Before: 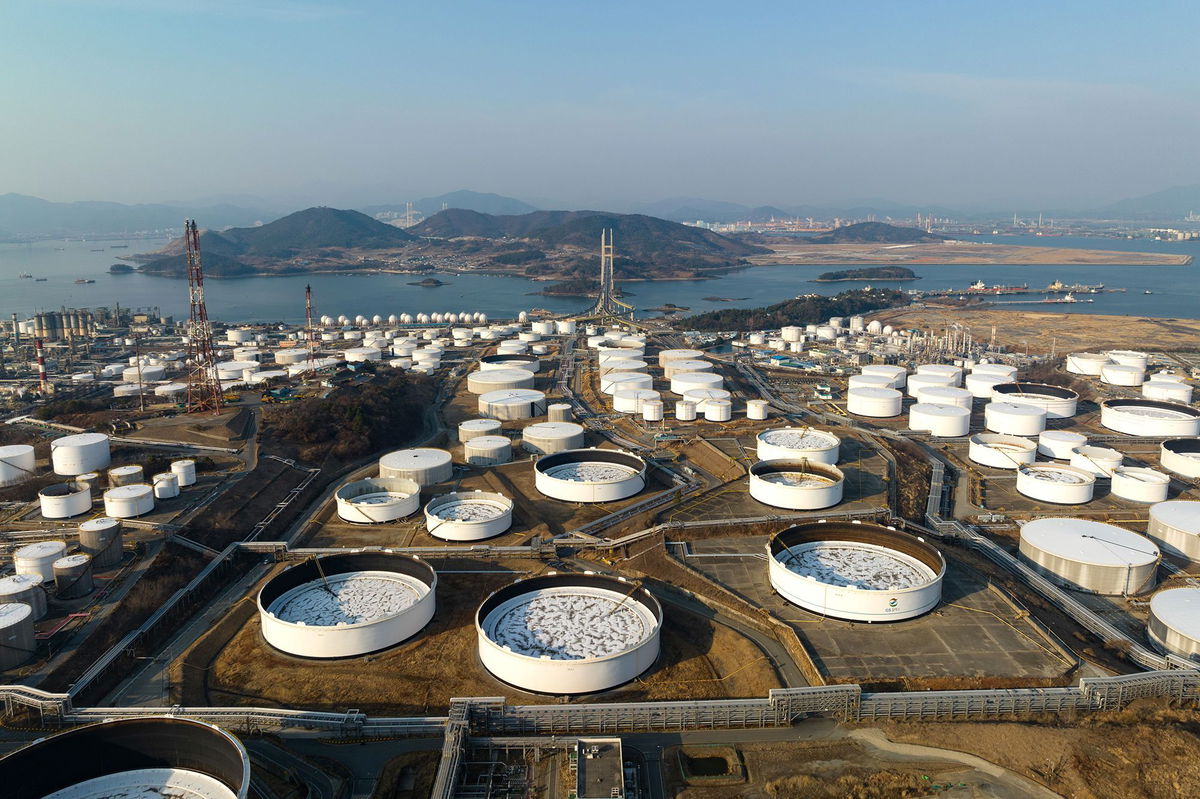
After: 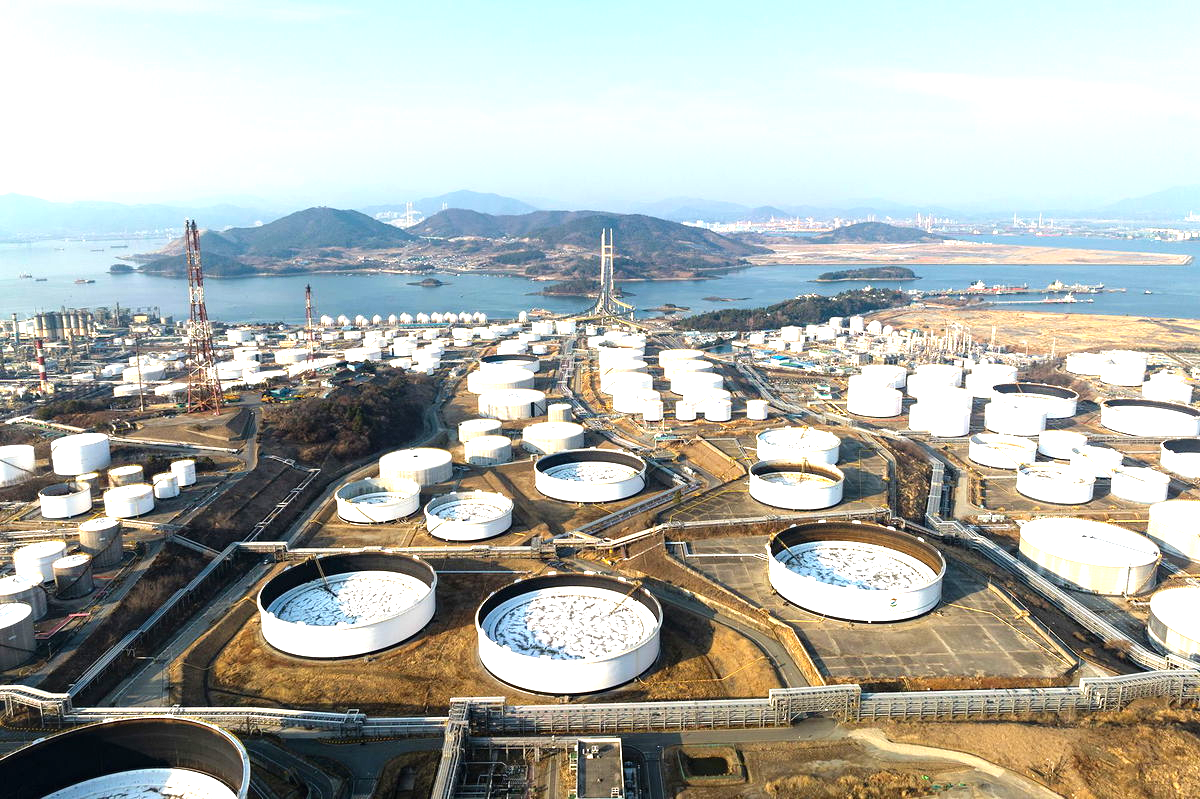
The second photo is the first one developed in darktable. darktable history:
tone equalizer: -8 EV -0.379 EV, -7 EV -0.418 EV, -6 EV -0.358 EV, -5 EV -0.259 EV, -3 EV 0.249 EV, -2 EV 0.339 EV, -1 EV 0.406 EV, +0 EV 0.417 EV
exposure: exposure 1.059 EV, compensate highlight preservation false
